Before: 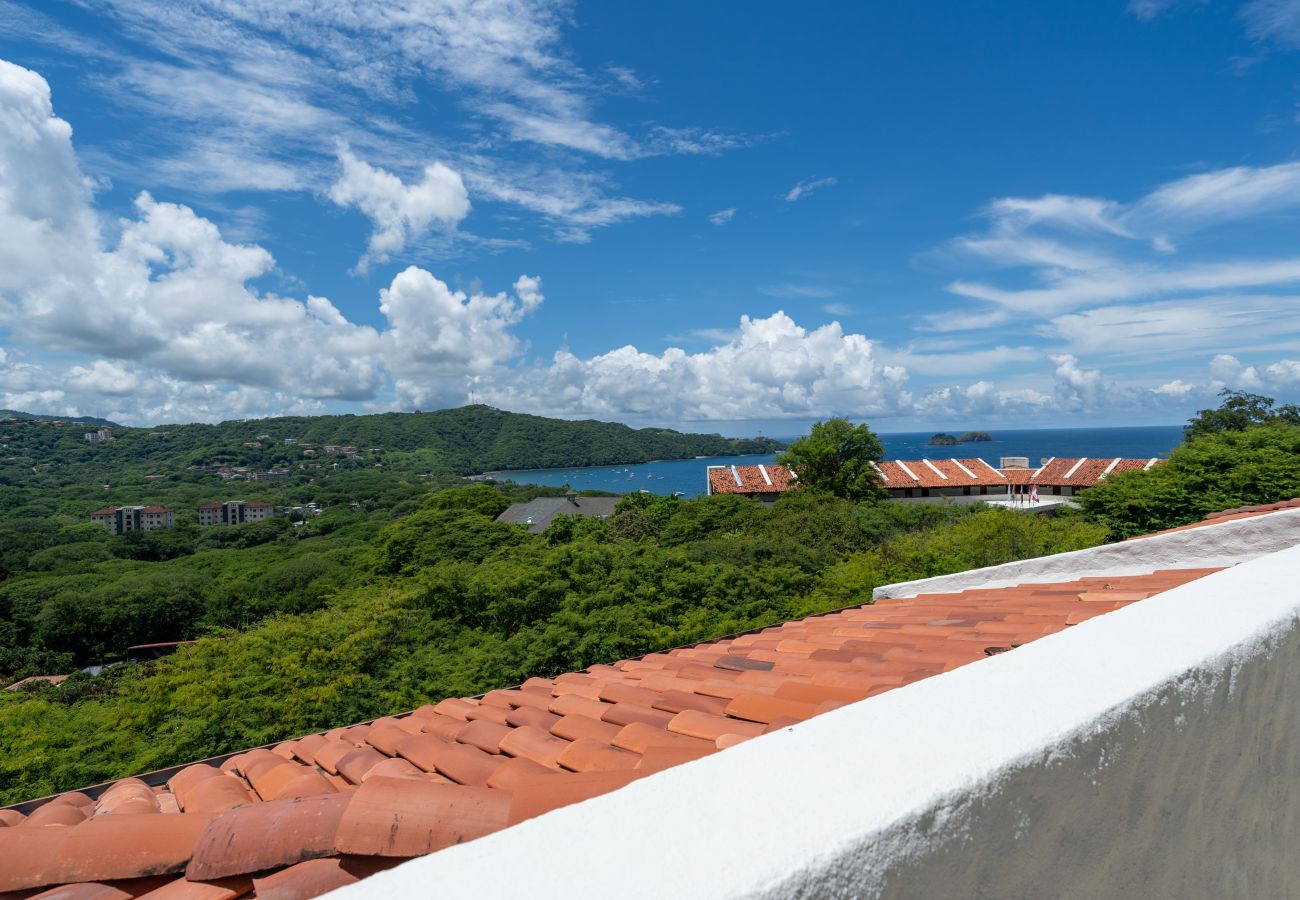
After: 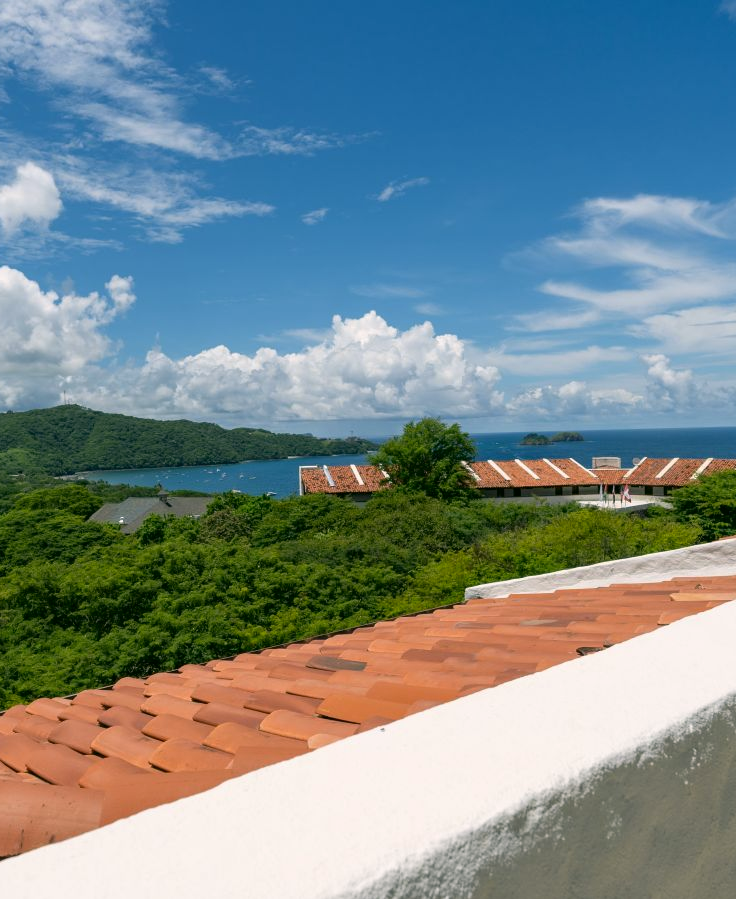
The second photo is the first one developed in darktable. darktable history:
crop: left 31.458%, top 0%, right 11.876%
color correction: highlights a* 4.02, highlights b* 4.98, shadows a* -7.55, shadows b* 4.98
